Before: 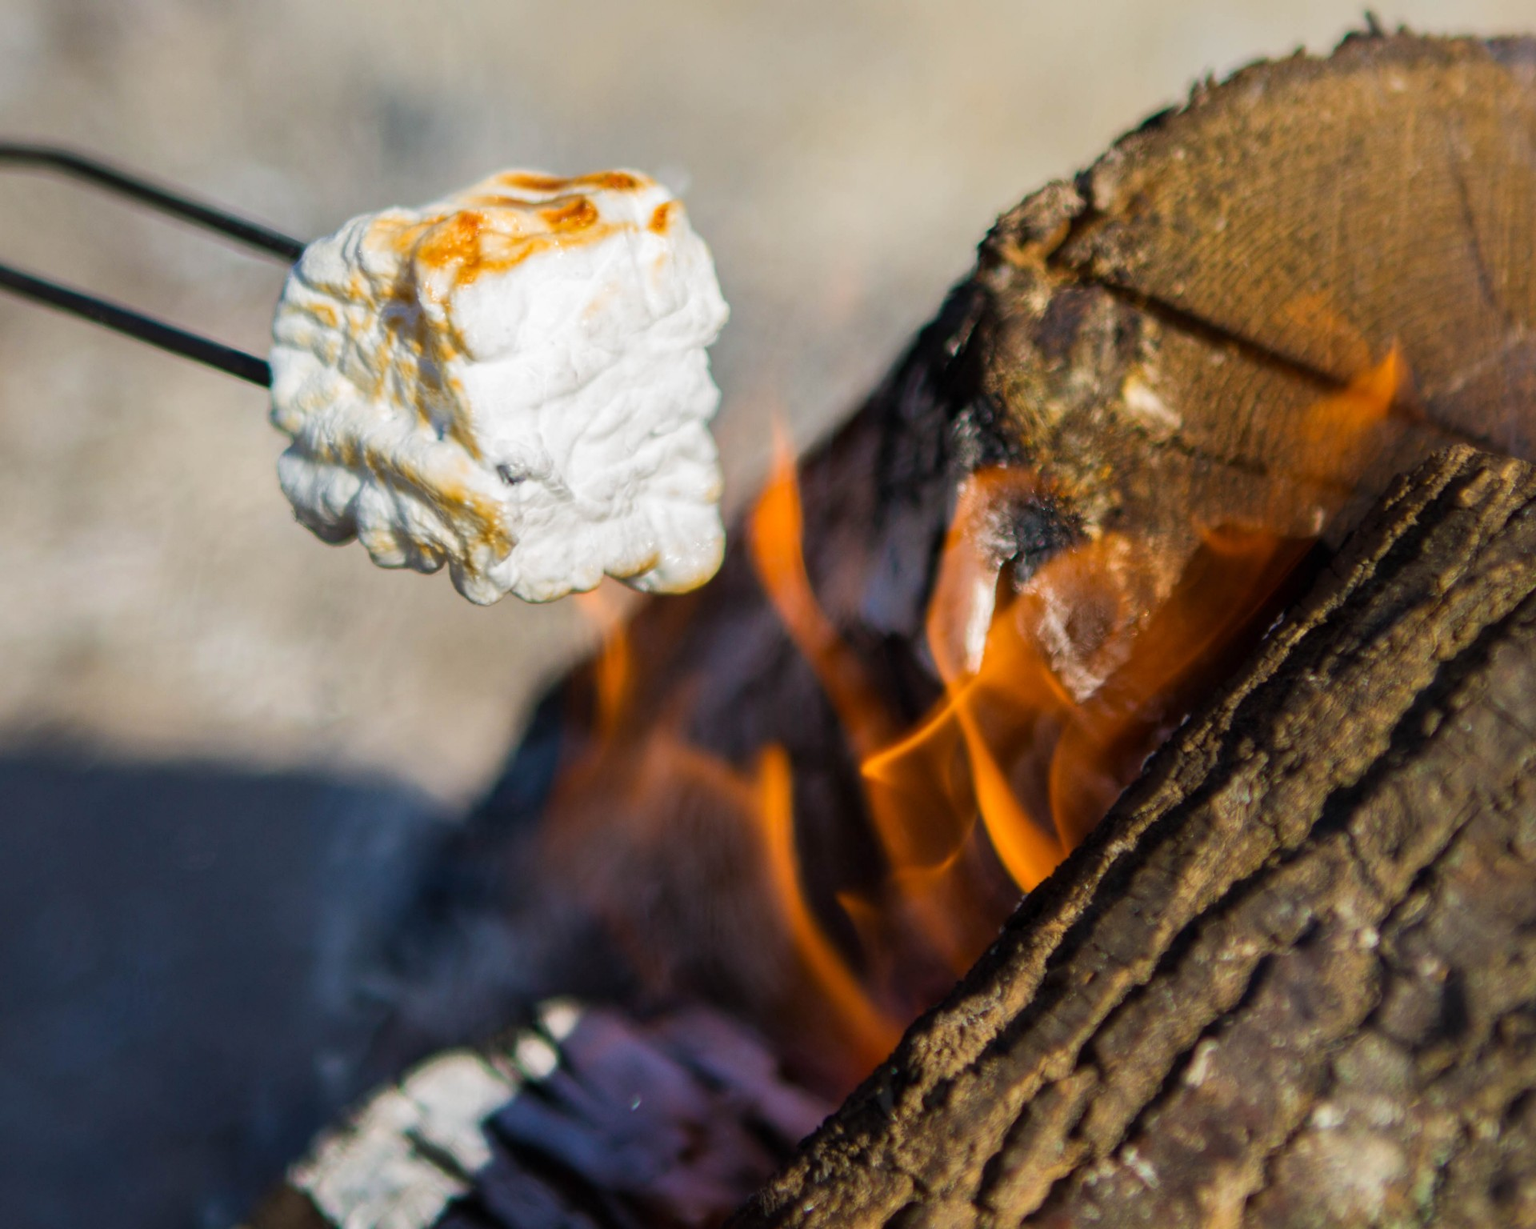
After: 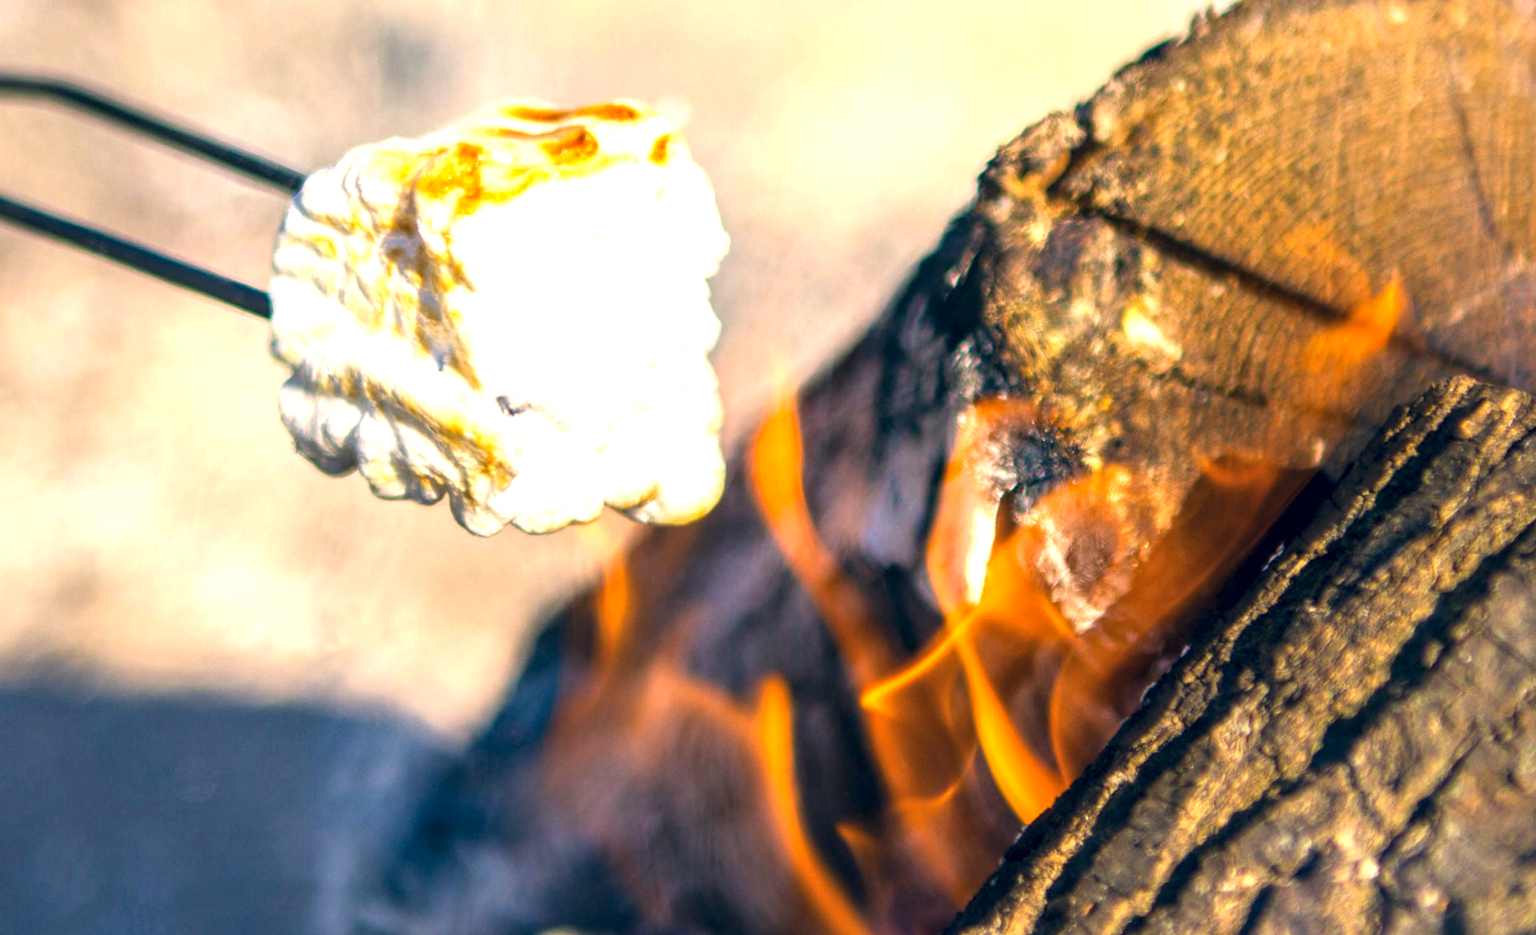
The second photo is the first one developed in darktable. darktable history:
crop: top 5.643%, bottom 18.192%
color correction: highlights a* 10.37, highlights b* 14.57, shadows a* -9.55, shadows b* -14.93
exposure: black level correction 0, exposure 1.2 EV, compensate highlight preservation false
local contrast: detail 130%
